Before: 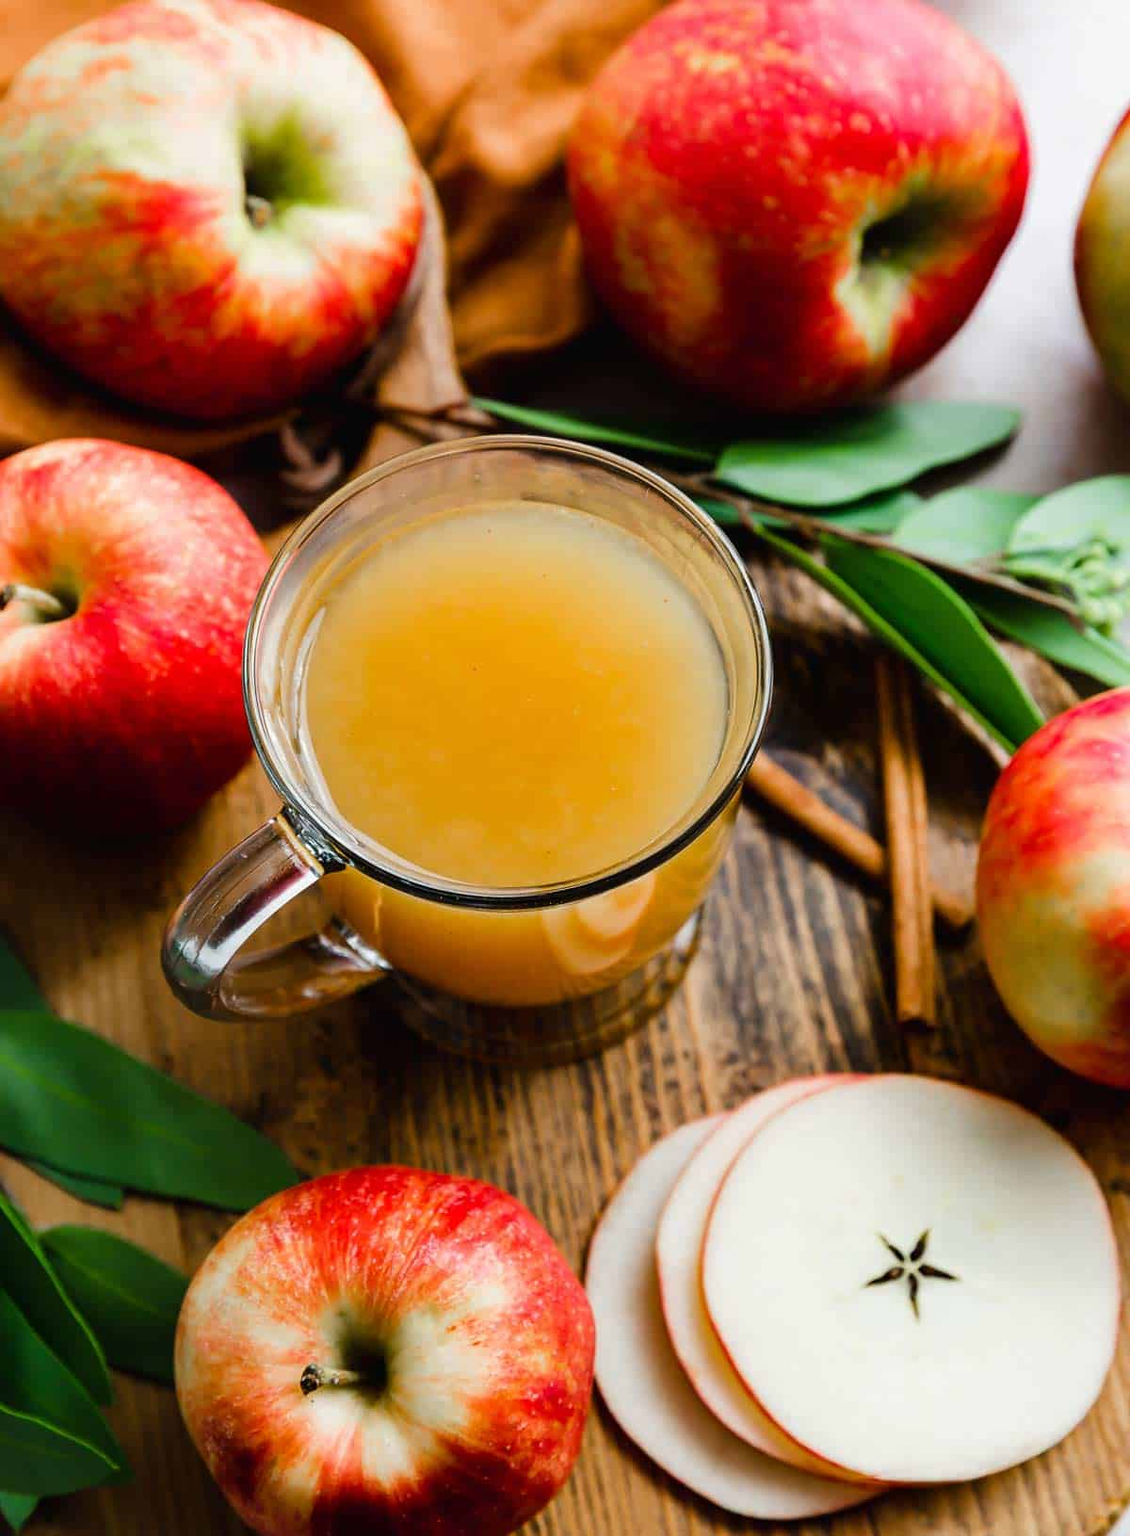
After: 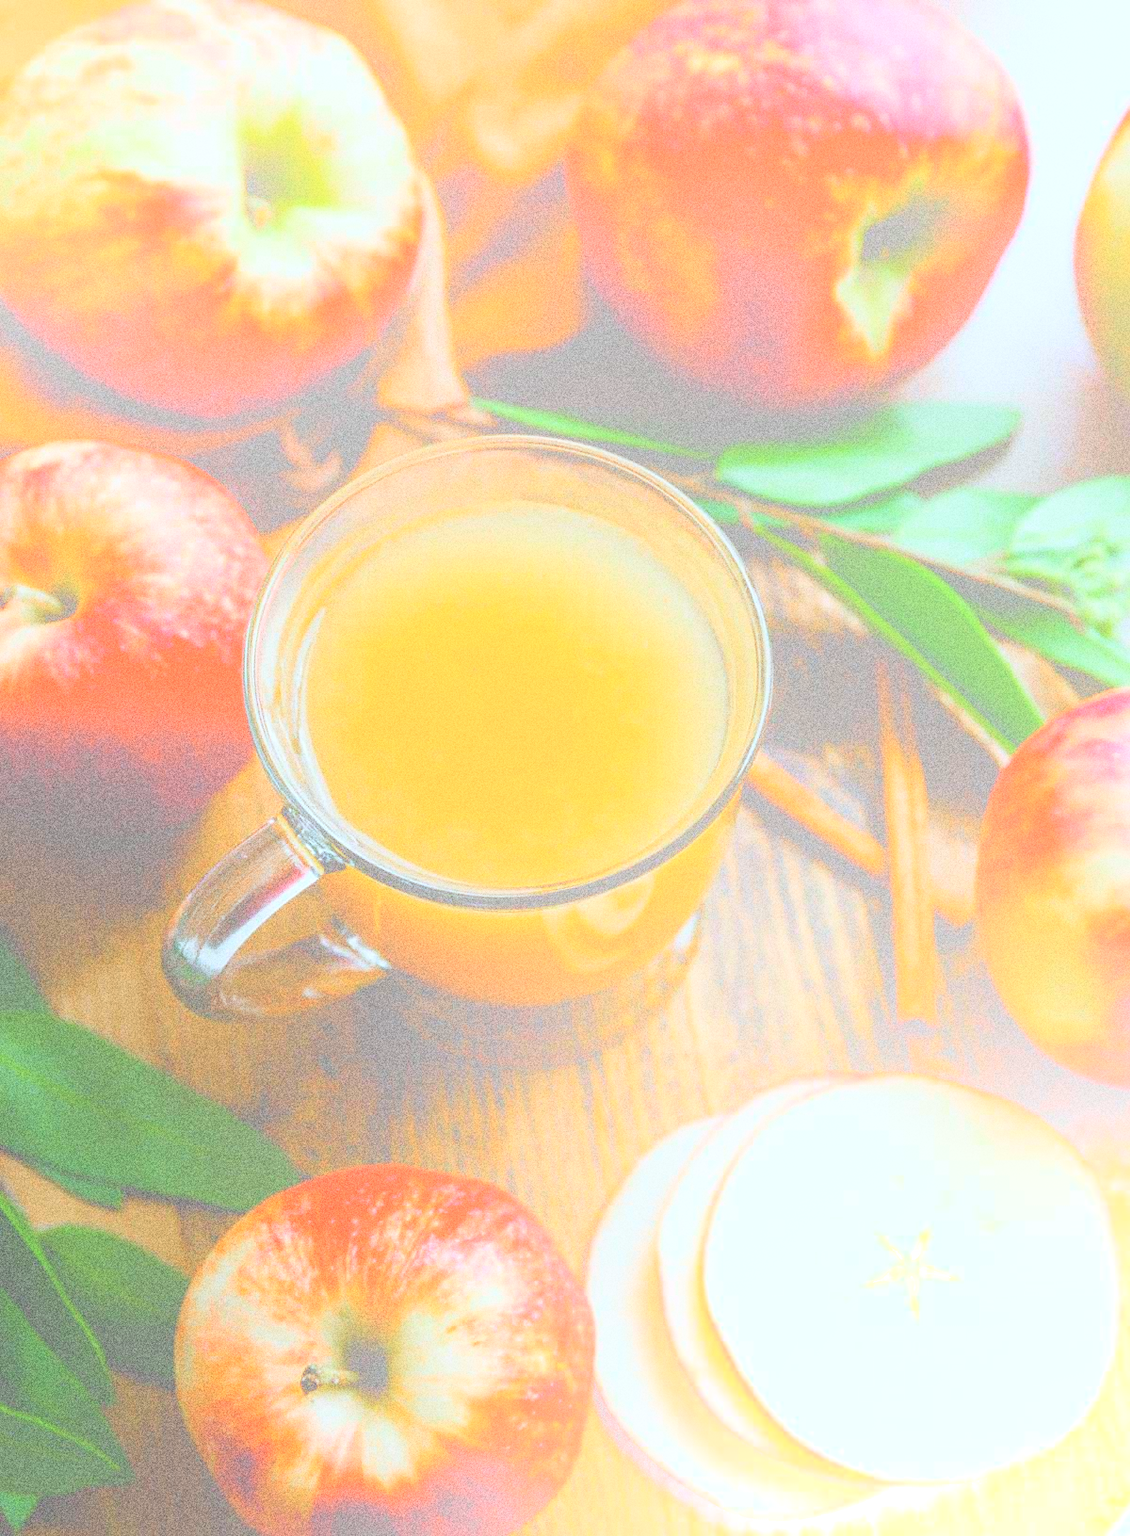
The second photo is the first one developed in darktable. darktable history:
grain: coarseness 10.62 ISO, strength 55.56%
white balance: red 0.925, blue 1.046
bloom: size 70%, threshold 25%, strength 70%
